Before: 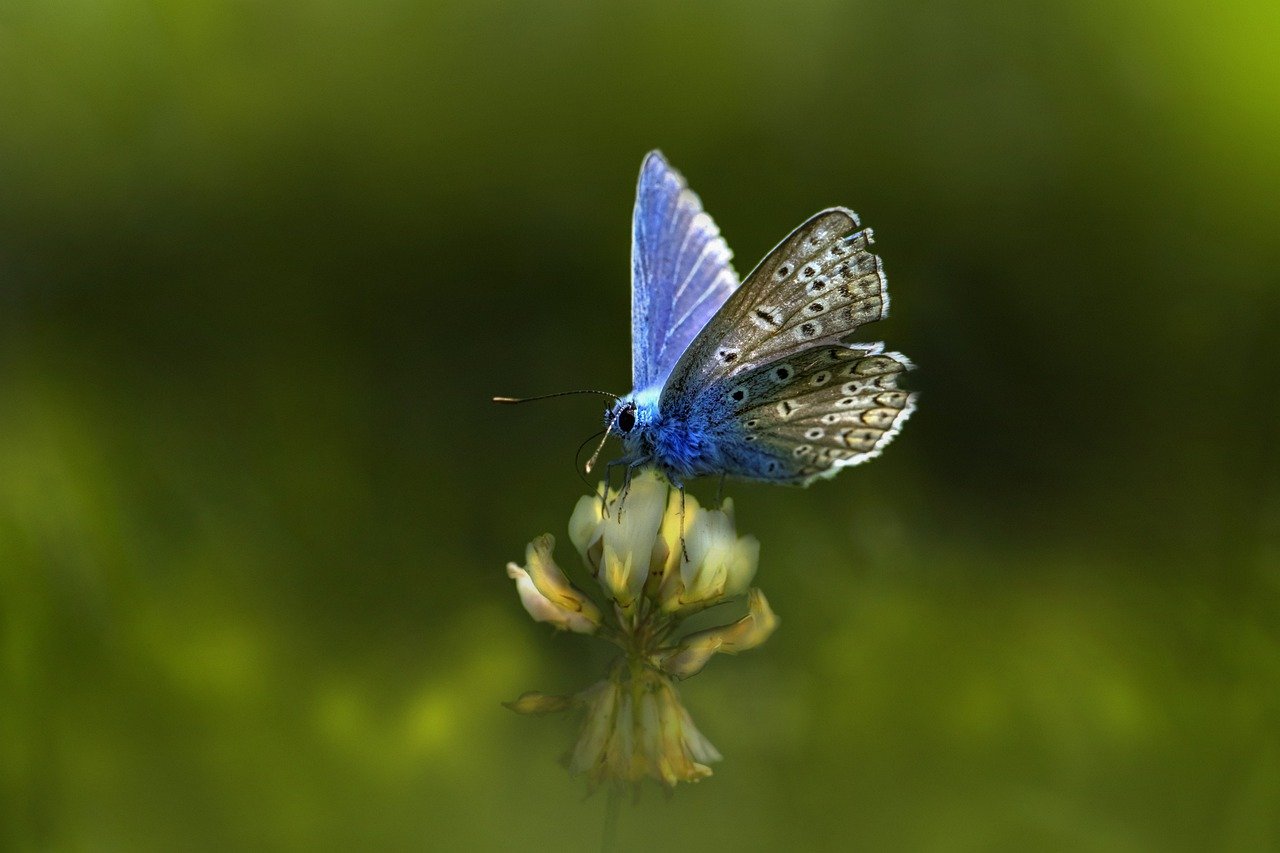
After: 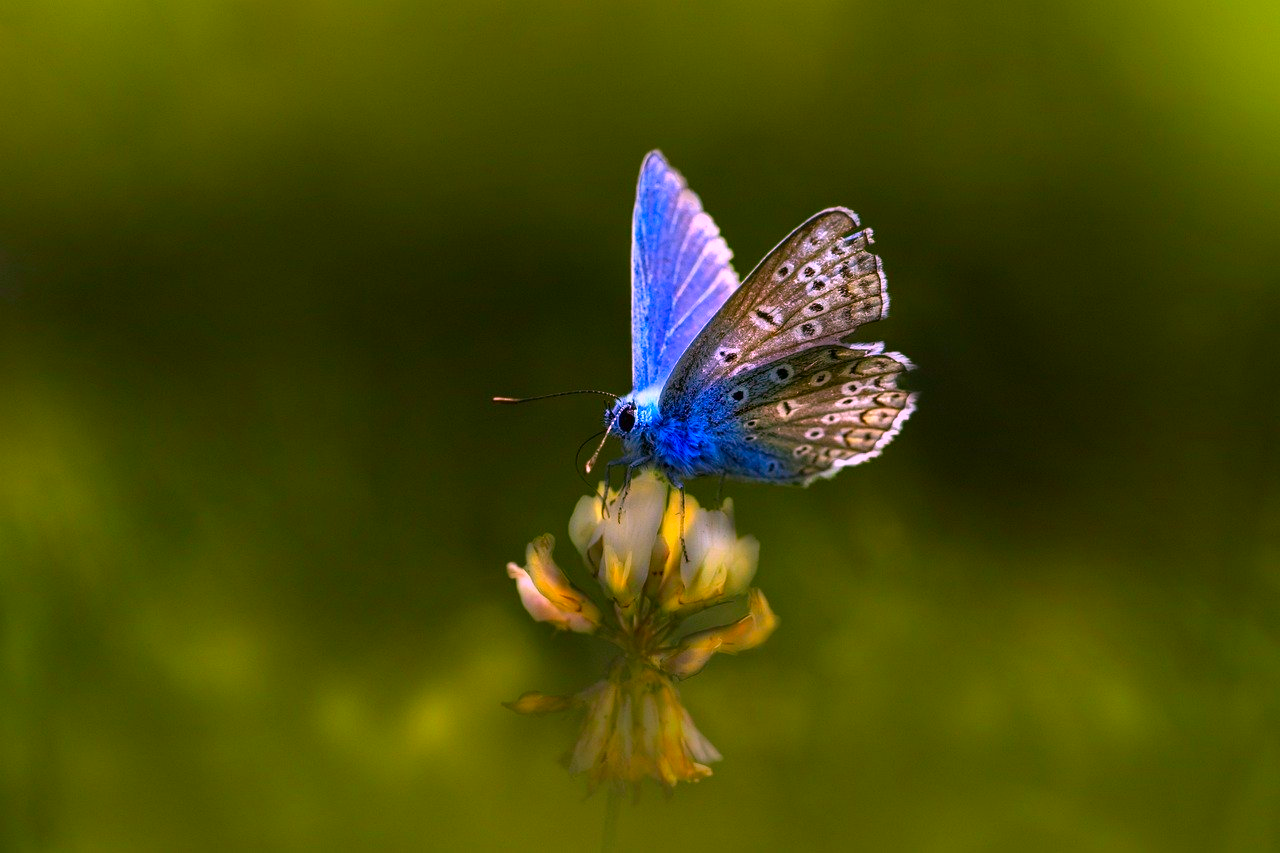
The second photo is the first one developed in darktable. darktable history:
color correction: highlights a* 19.49, highlights b* -11.2, saturation 1.67
